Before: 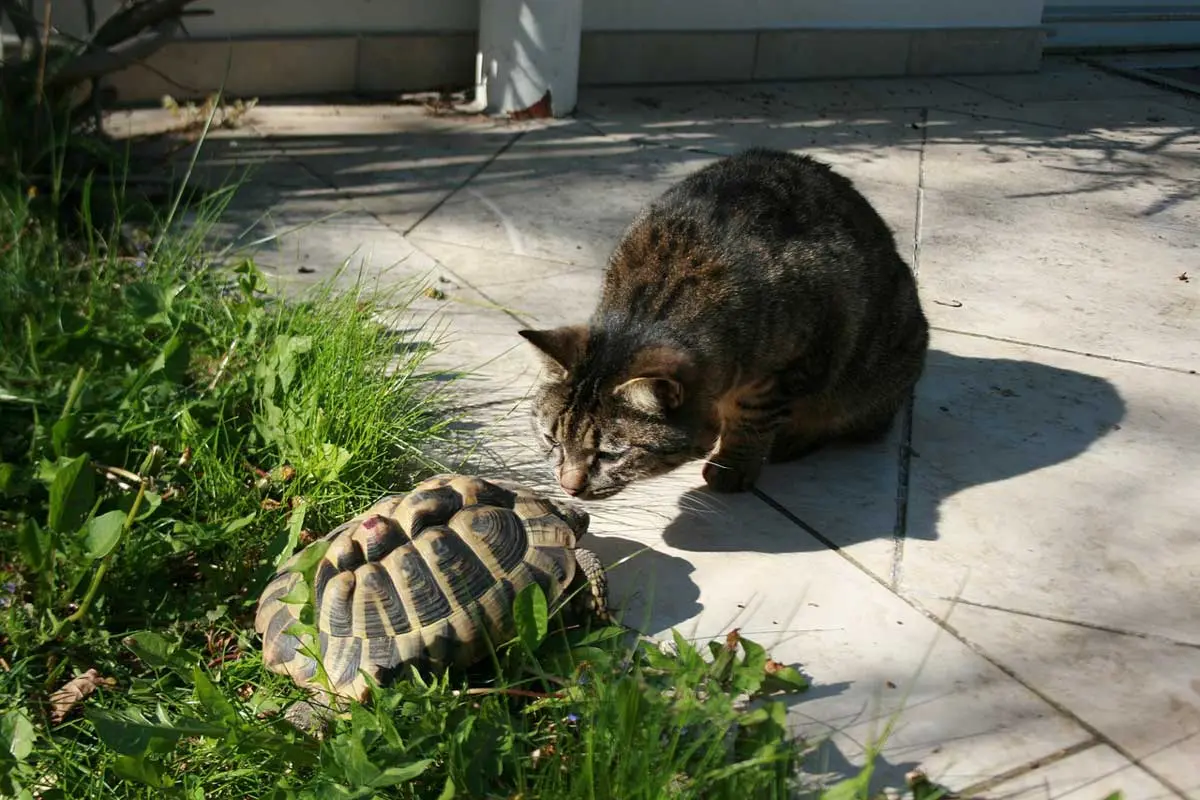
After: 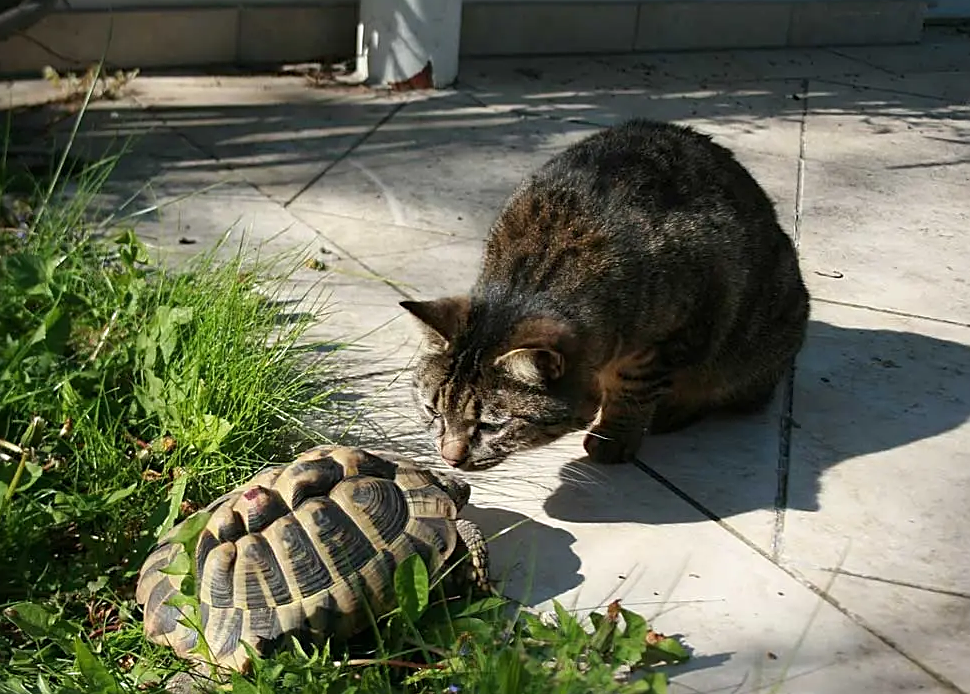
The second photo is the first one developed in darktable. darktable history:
sharpen: on, module defaults
crop: left 9.99%, top 3.644%, right 9.16%, bottom 9.499%
